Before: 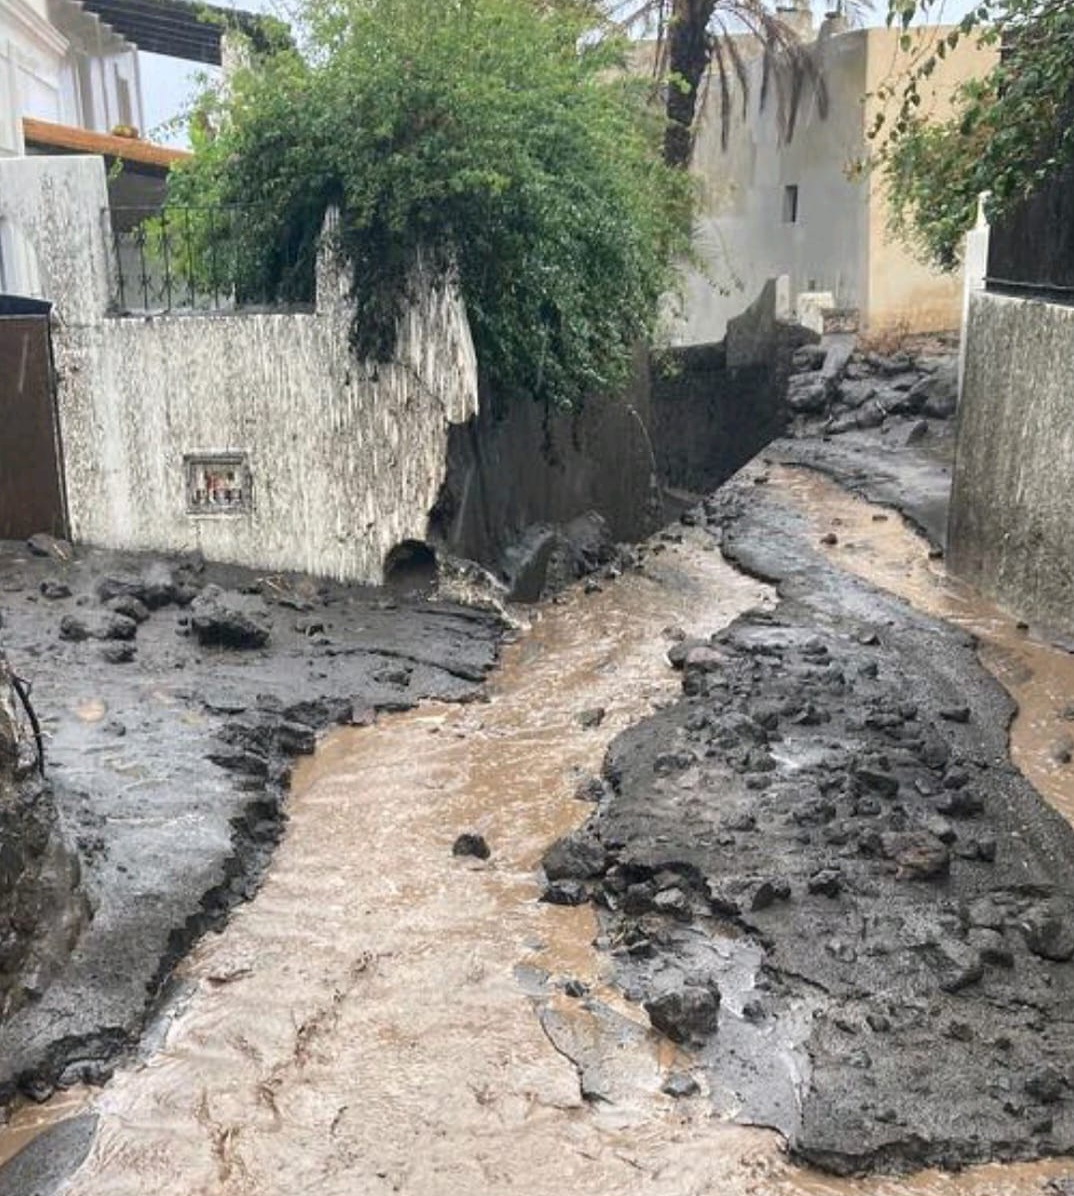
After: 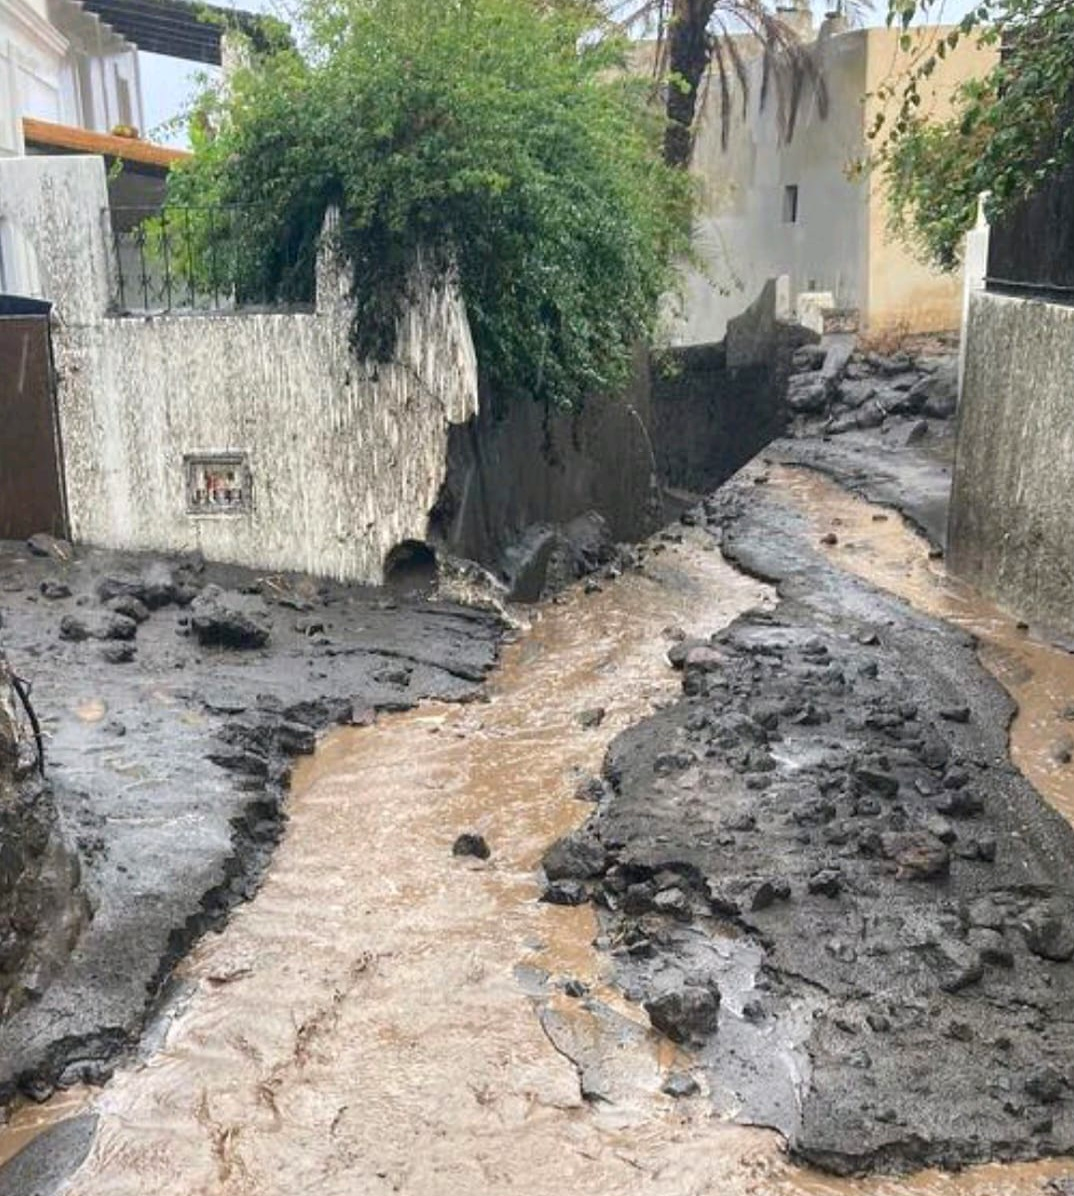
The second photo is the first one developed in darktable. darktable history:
color balance rgb: perceptual saturation grading › global saturation 14.844%, perceptual brilliance grading › global brilliance 2.647%, perceptual brilliance grading › highlights -2.467%, perceptual brilliance grading › shadows 2.985%
